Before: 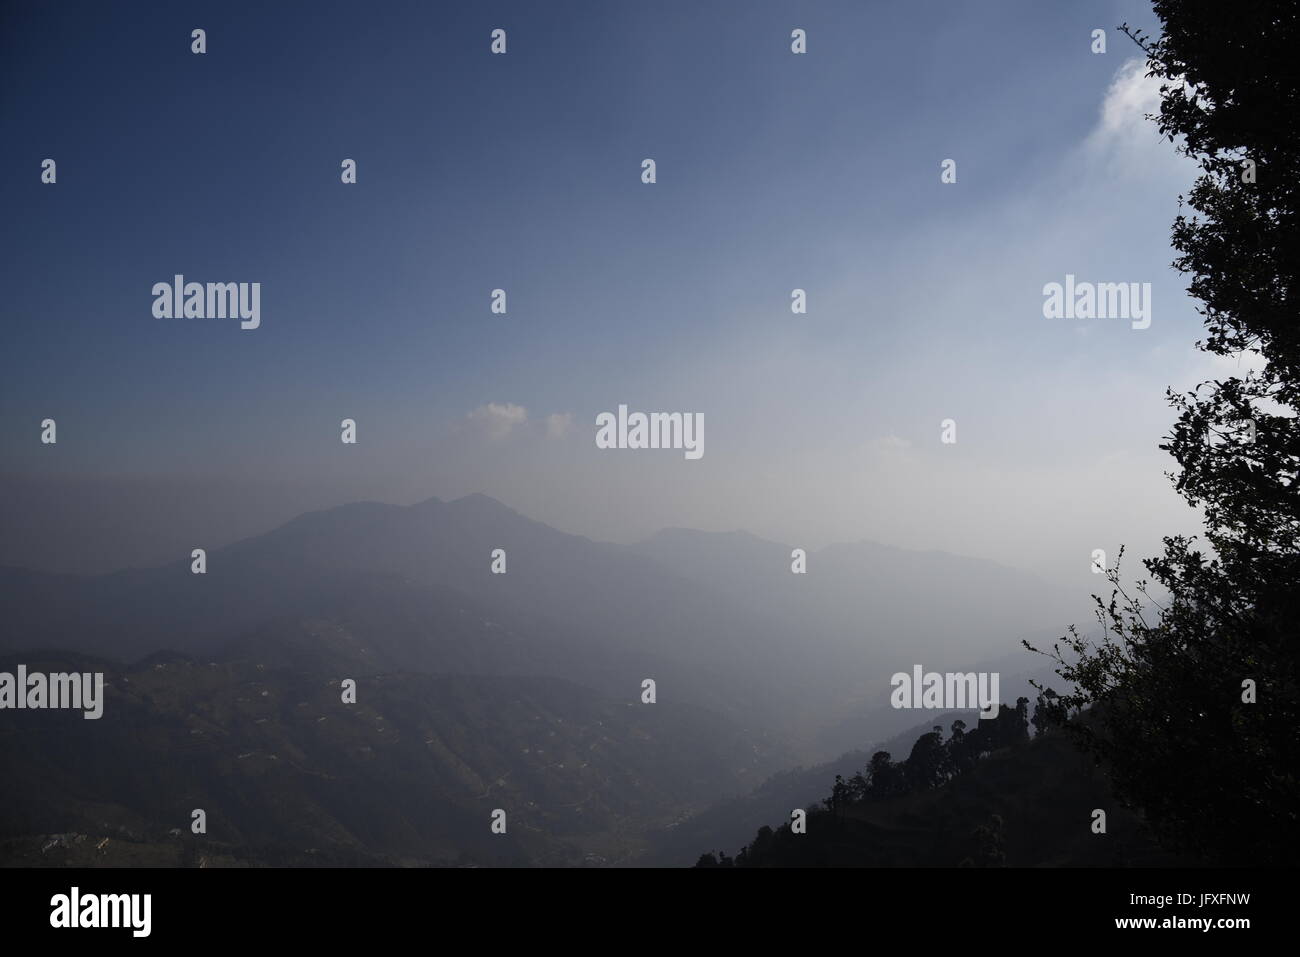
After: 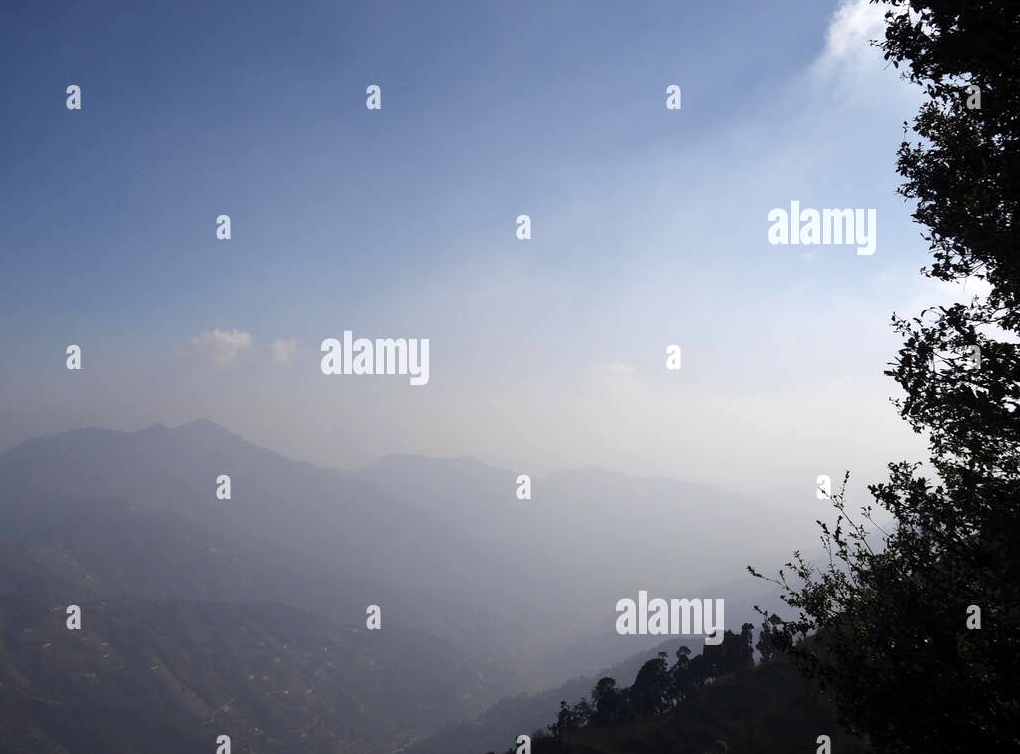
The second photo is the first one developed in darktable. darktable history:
crop and rotate: left 21.186%, top 7.867%, right 0.32%, bottom 13.281%
color balance rgb: perceptual saturation grading › global saturation 0.281%, perceptual brilliance grading › global brilliance 2.579%, perceptual brilliance grading › highlights -3.037%, perceptual brilliance grading › shadows 2.68%, global vibrance 20%
exposure: black level correction 0.001, exposure 0.499 EV, compensate highlight preservation false
